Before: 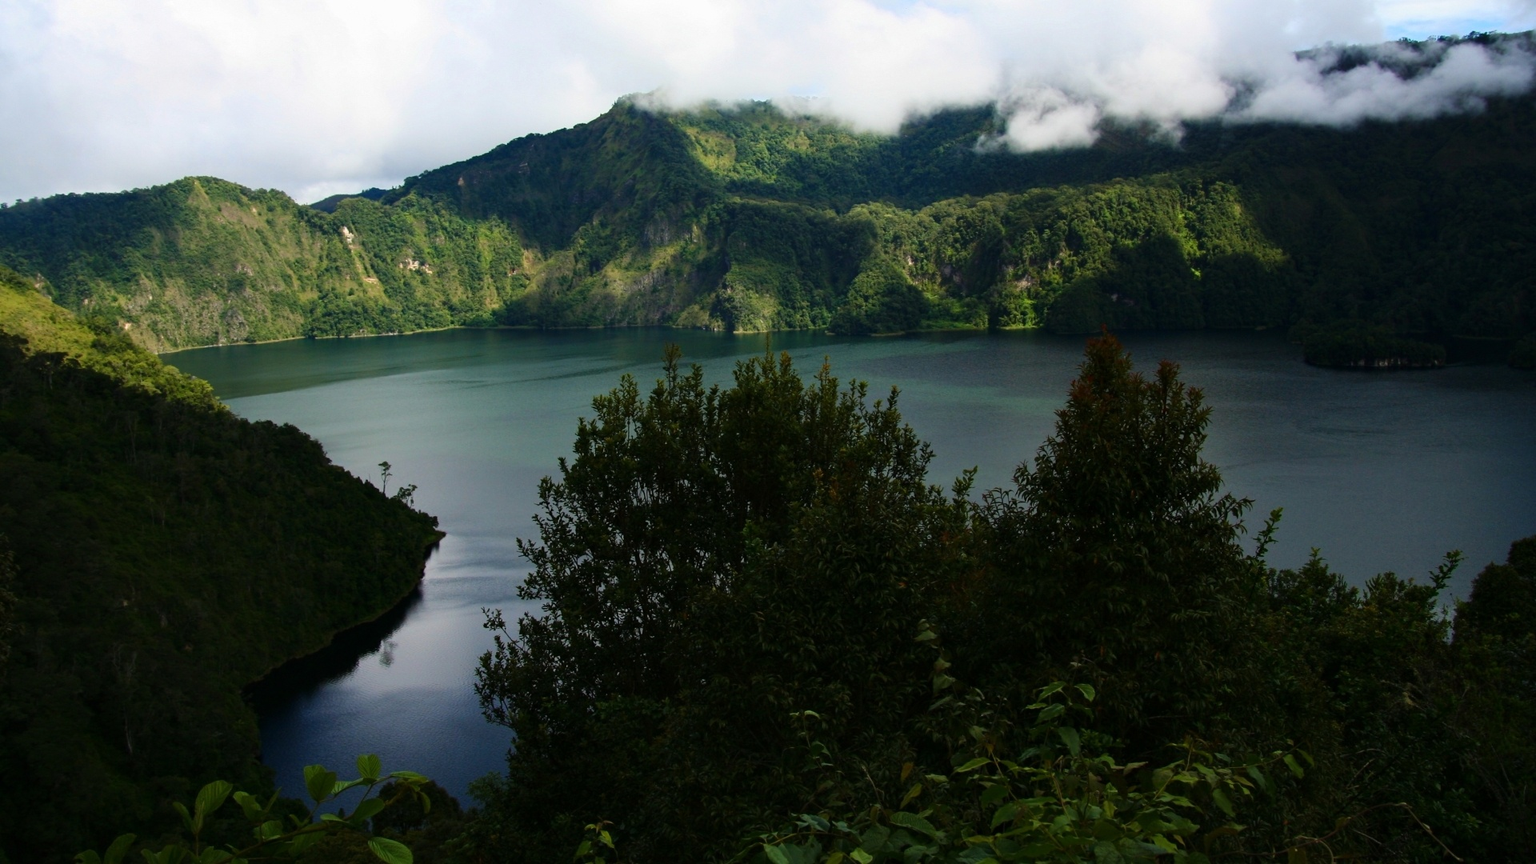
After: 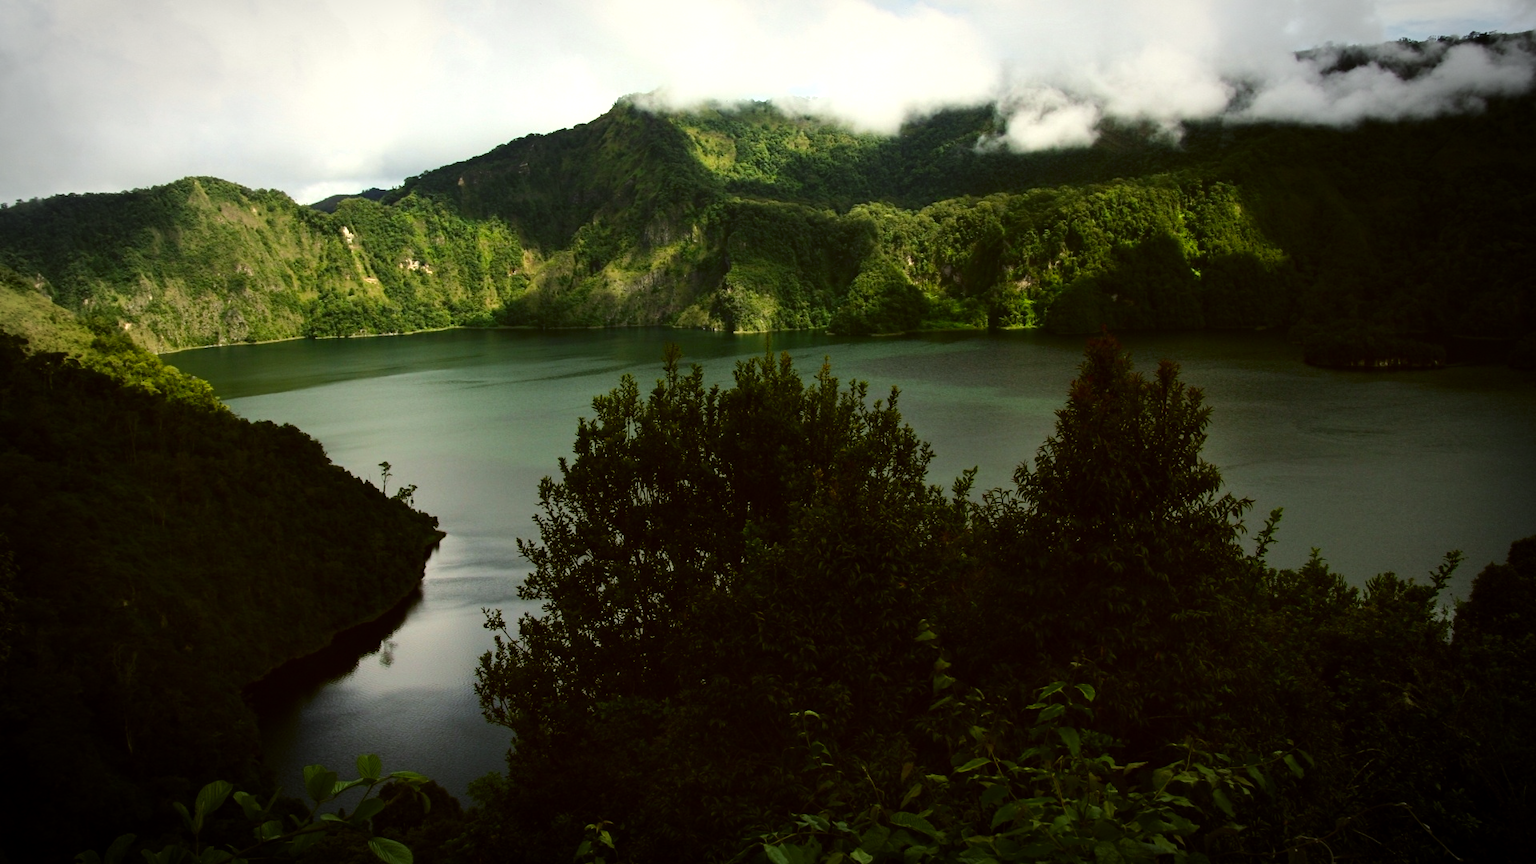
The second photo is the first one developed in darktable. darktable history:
color correction: highlights a* -1.43, highlights b* 10.12, shadows a* 0.395, shadows b* 19.35
vignetting: automatic ratio true
tone equalizer: -8 EV -0.417 EV, -7 EV -0.389 EV, -6 EV -0.333 EV, -5 EV -0.222 EV, -3 EV 0.222 EV, -2 EV 0.333 EV, -1 EV 0.389 EV, +0 EV 0.417 EV, edges refinement/feathering 500, mask exposure compensation -1.25 EV, preserve details no
